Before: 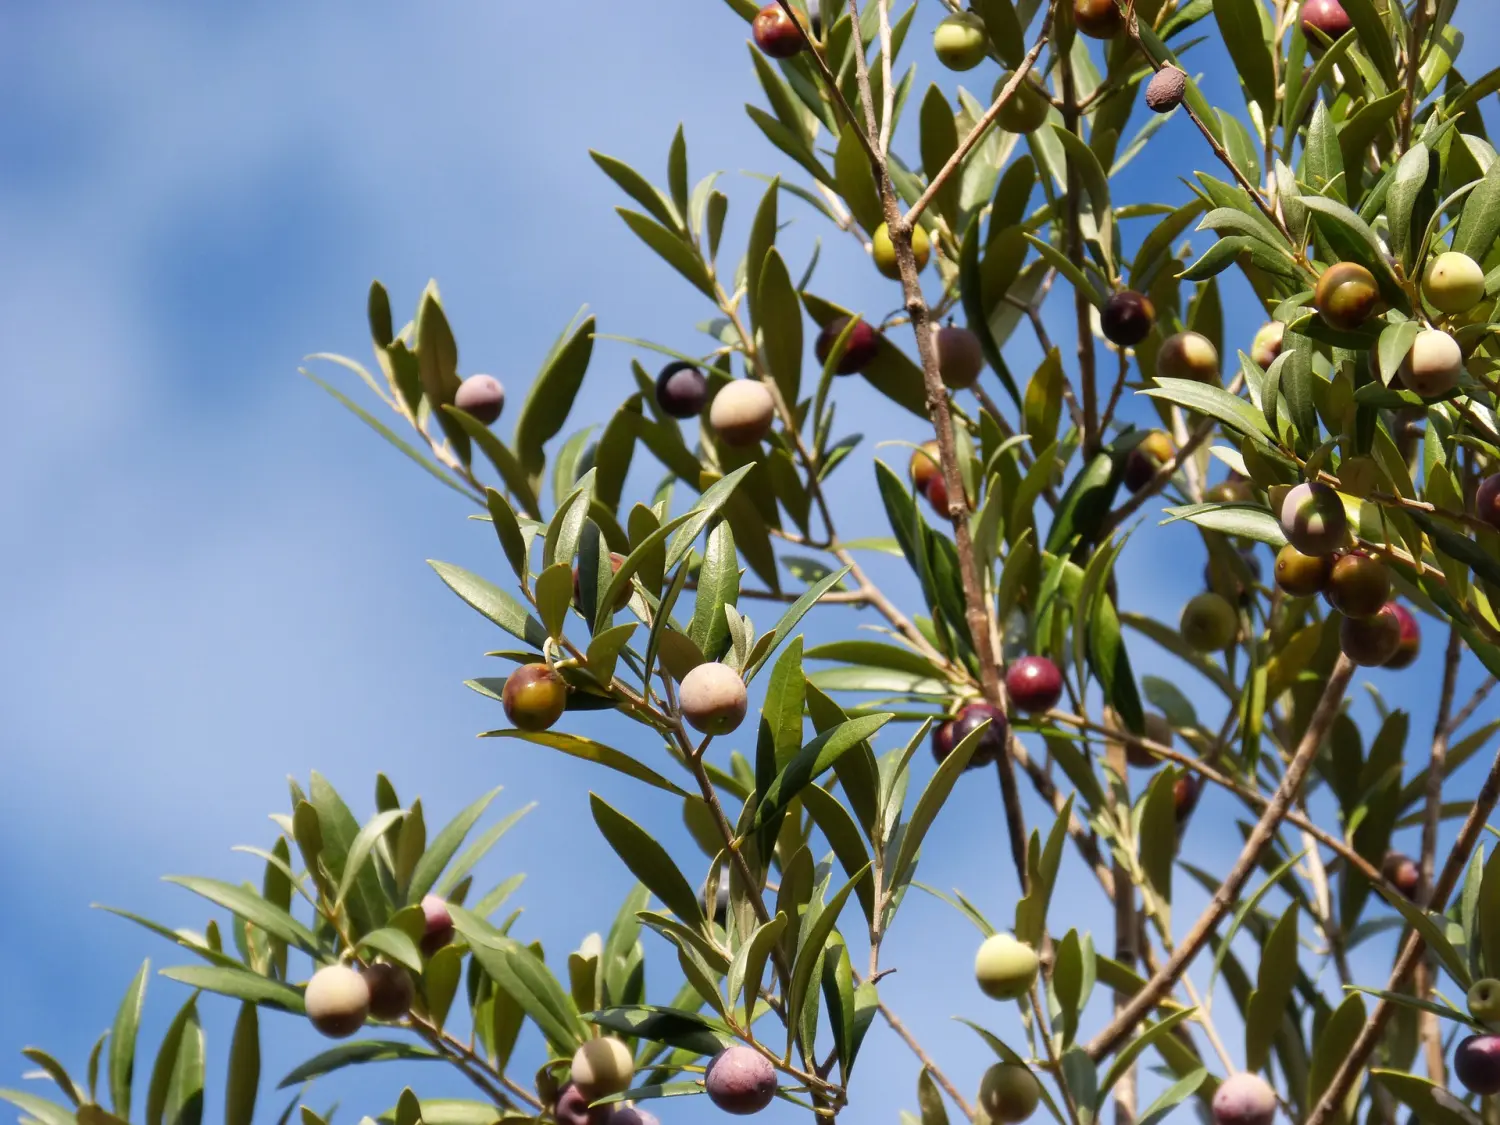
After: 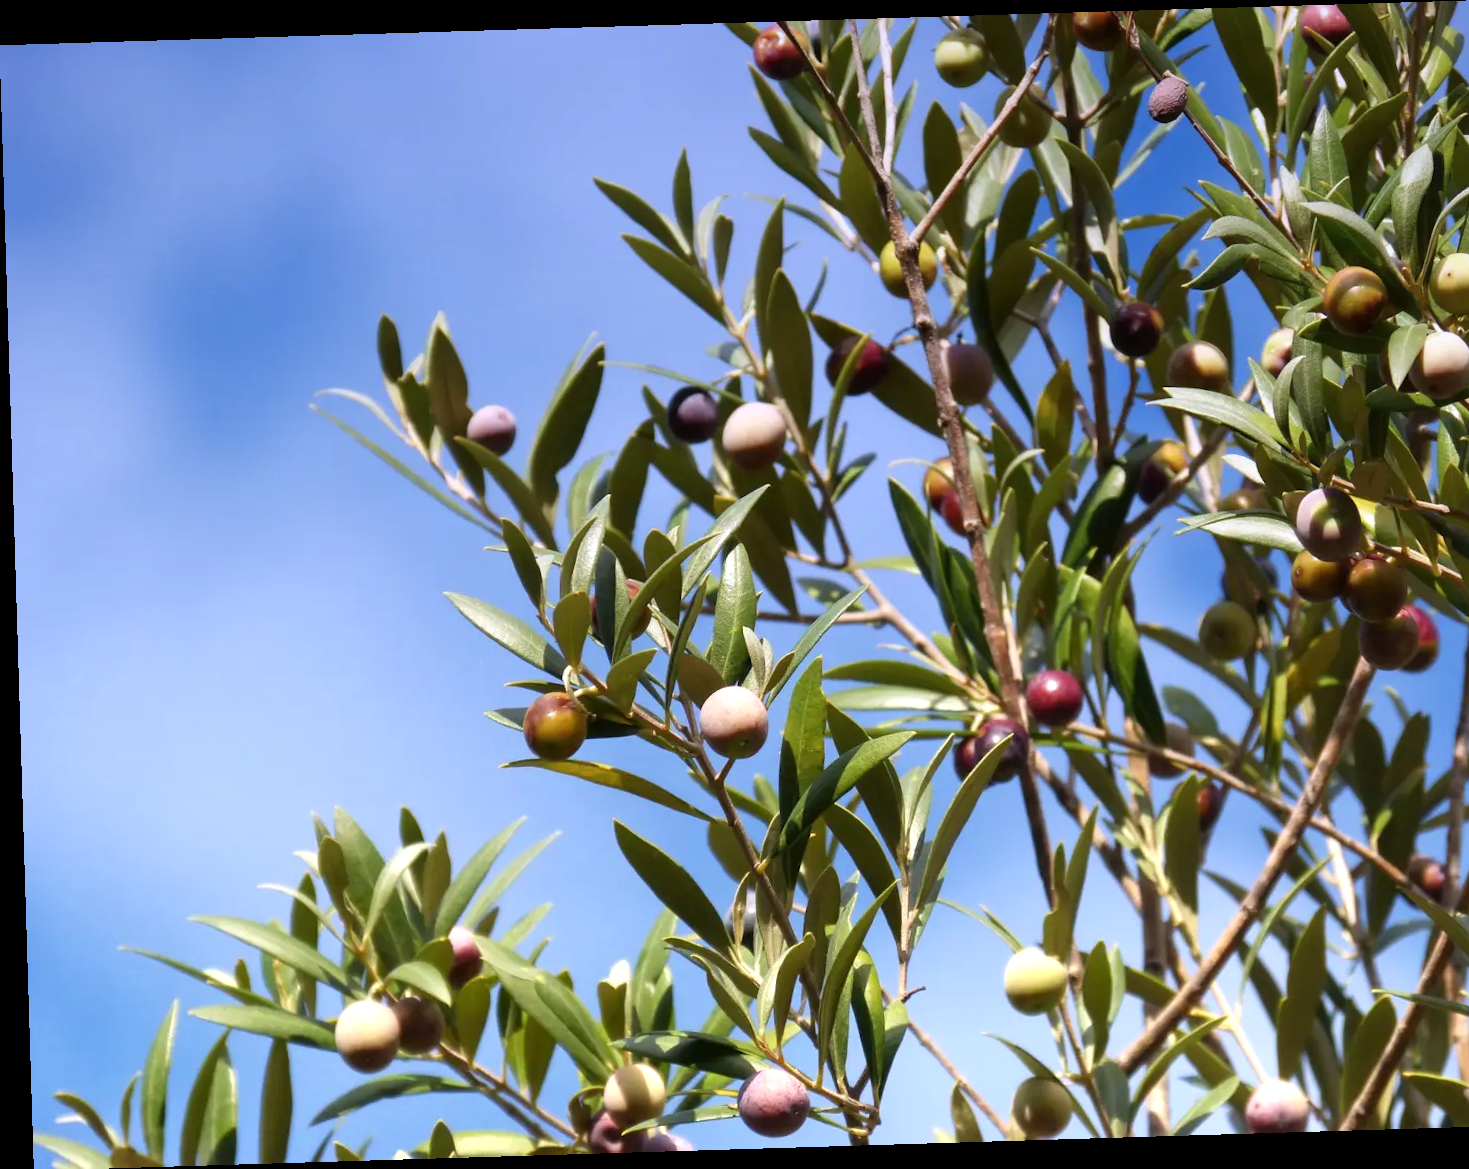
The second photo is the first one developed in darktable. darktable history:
exposure: exposure 0.566 EV, compensate highlight preservation false
rotate and perspective: rotation -1.75°, automatic cropping off
graduated density: hue 238.83°, saturation 50%
crop: right 4.126%, bottom 0.031%
